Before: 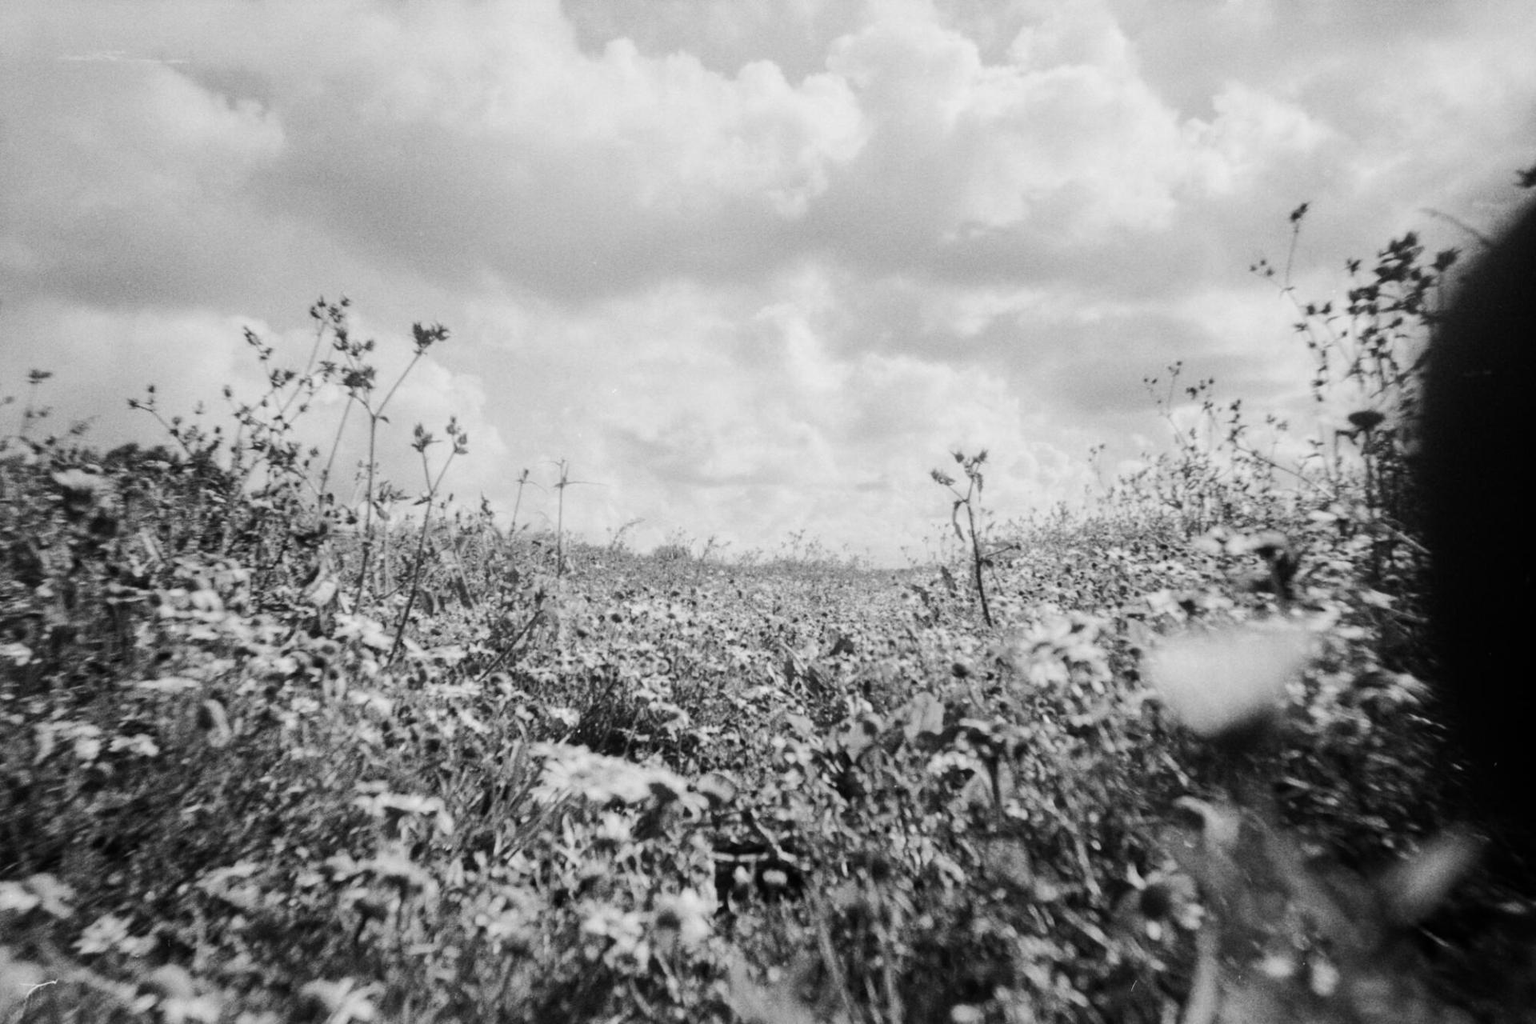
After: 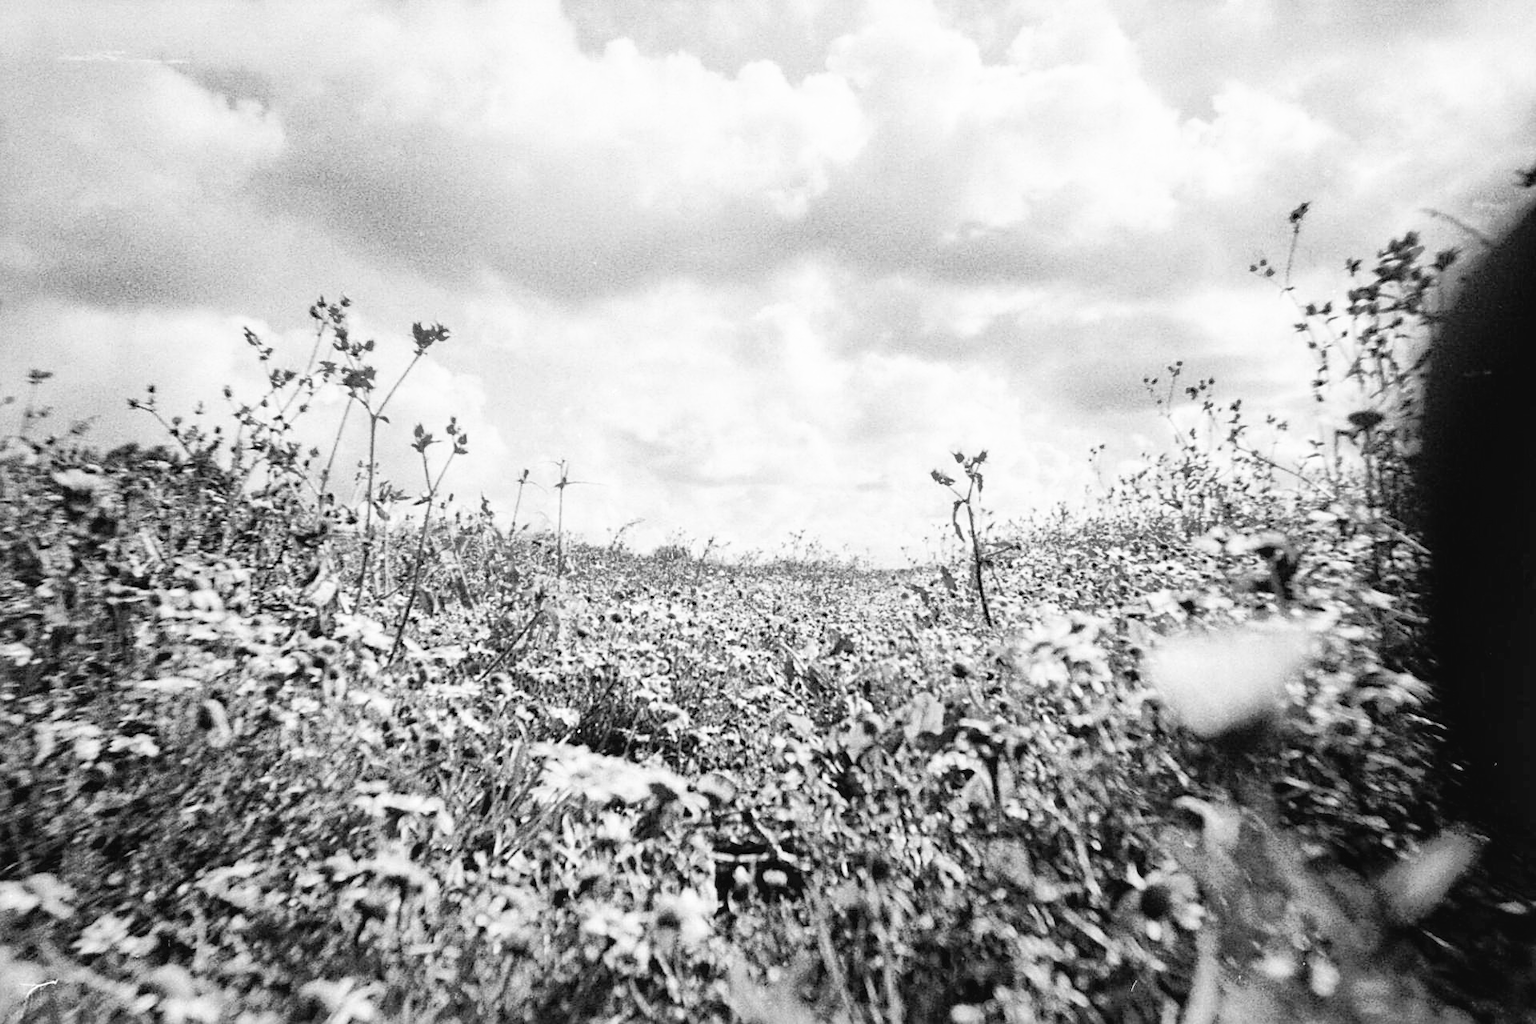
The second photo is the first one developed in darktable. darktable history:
sharpen: on, module defaults
shadows and highlights: shadows 60, highlights -60
haze removal: compatibility mode true, adaptive false
base curve: curves: ch0 [(0, 0.003) (0.001, 0.002) (0.006, 0.004) (0.02, 0.022) (0.048, 0.086) (0.094, 0.234) (0.162, 0.431) (0.258, 0.629) (0.385, 0.8) (0.548, 0.918) (0.751, 0.988) (1, 1)], preserve colors none
